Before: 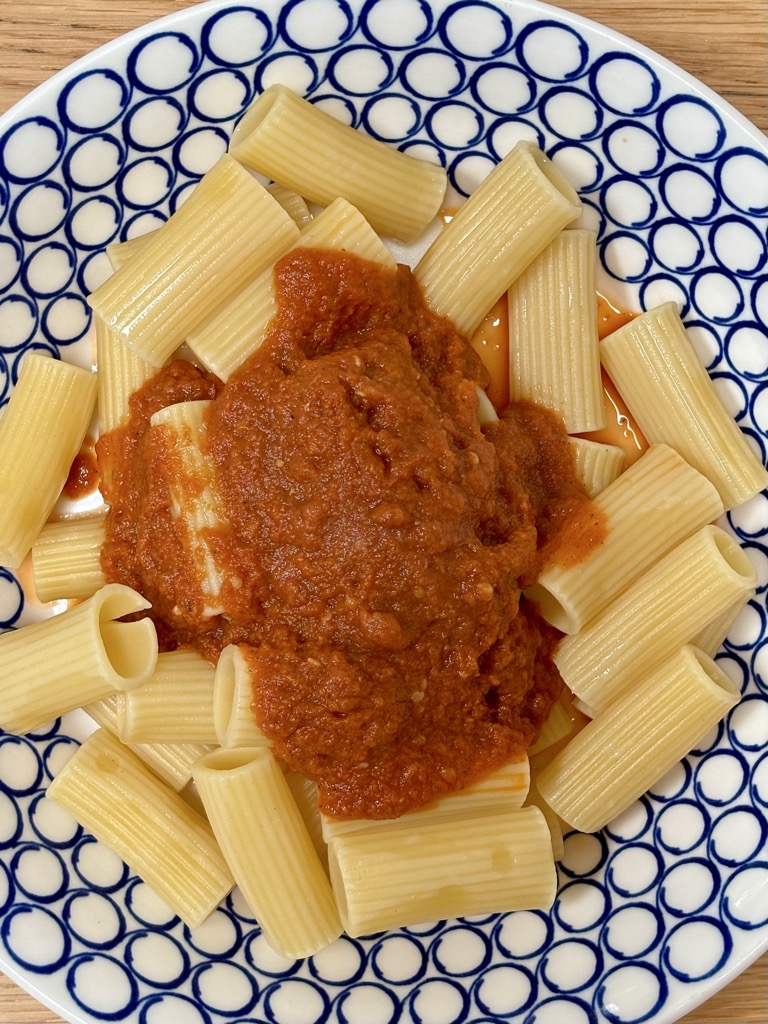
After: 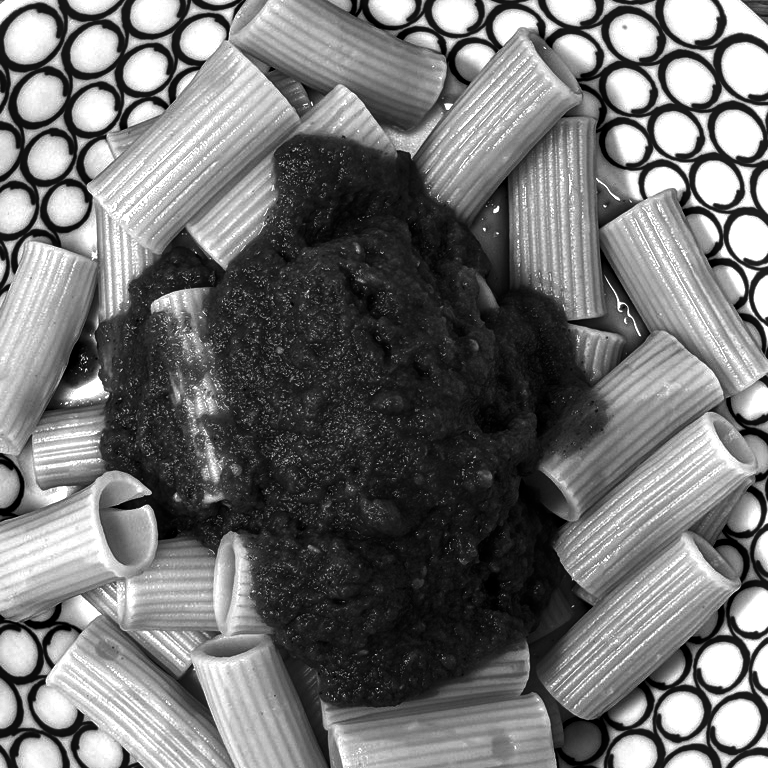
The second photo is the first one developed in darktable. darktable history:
contrast brightness saturation: contrast 0.02, brightness -1, saturation -1
exposure: exposure 0.556 EV, compensate highlight preservation false
crop: top 11.038%, bottom 13.962%
local contrast: detail 130%
